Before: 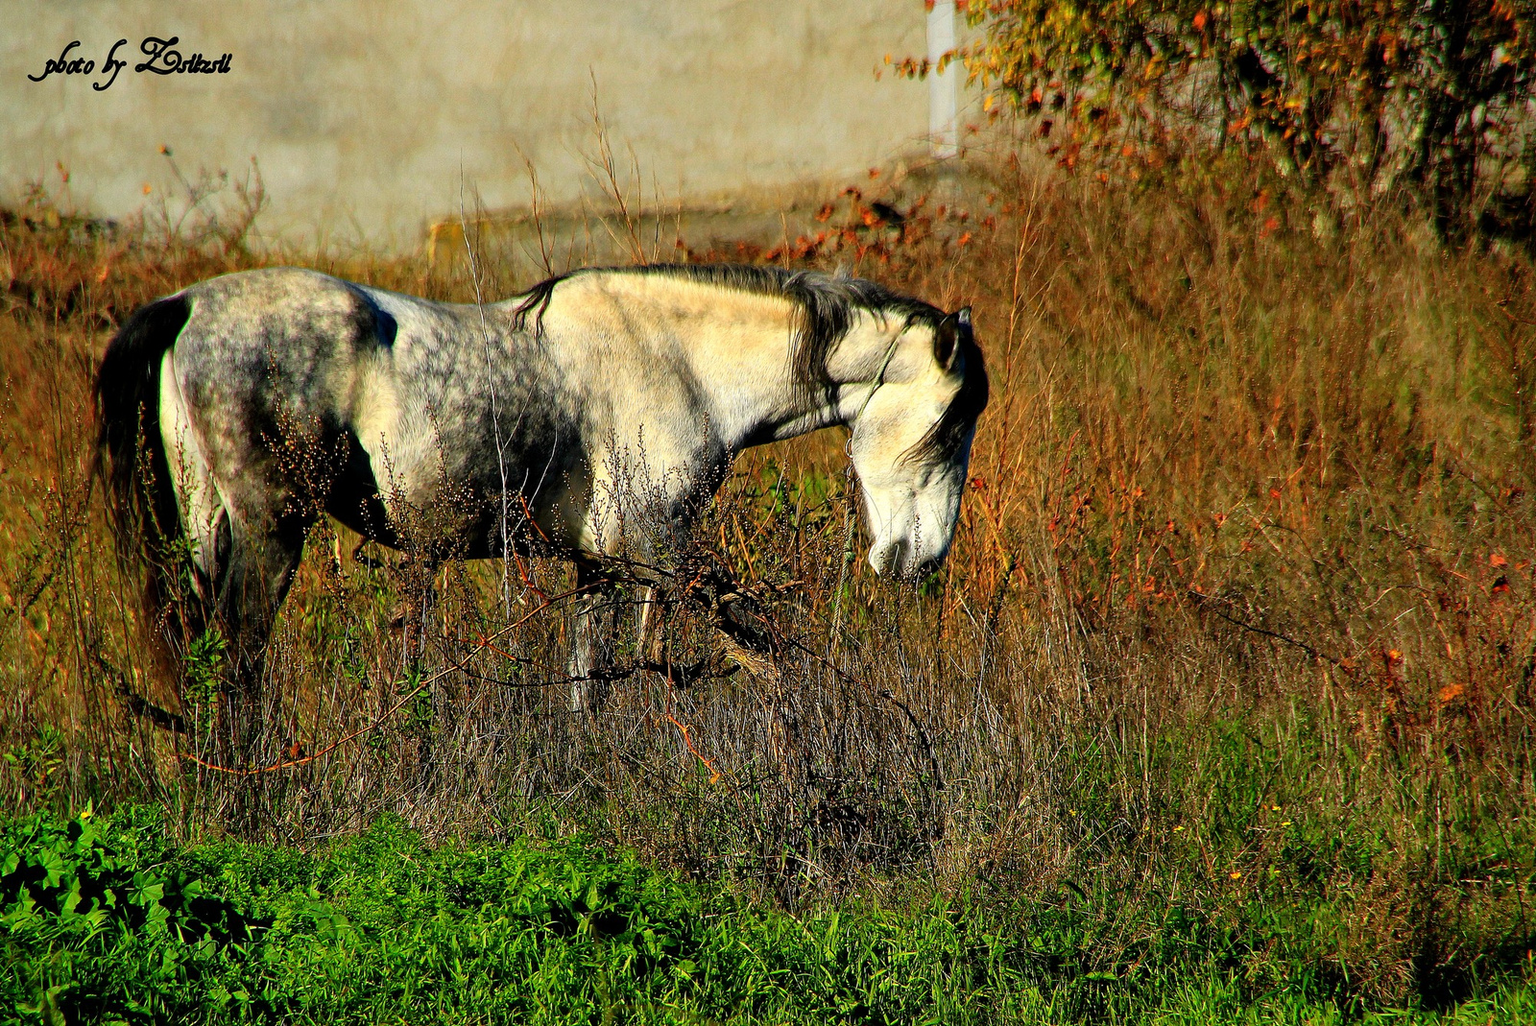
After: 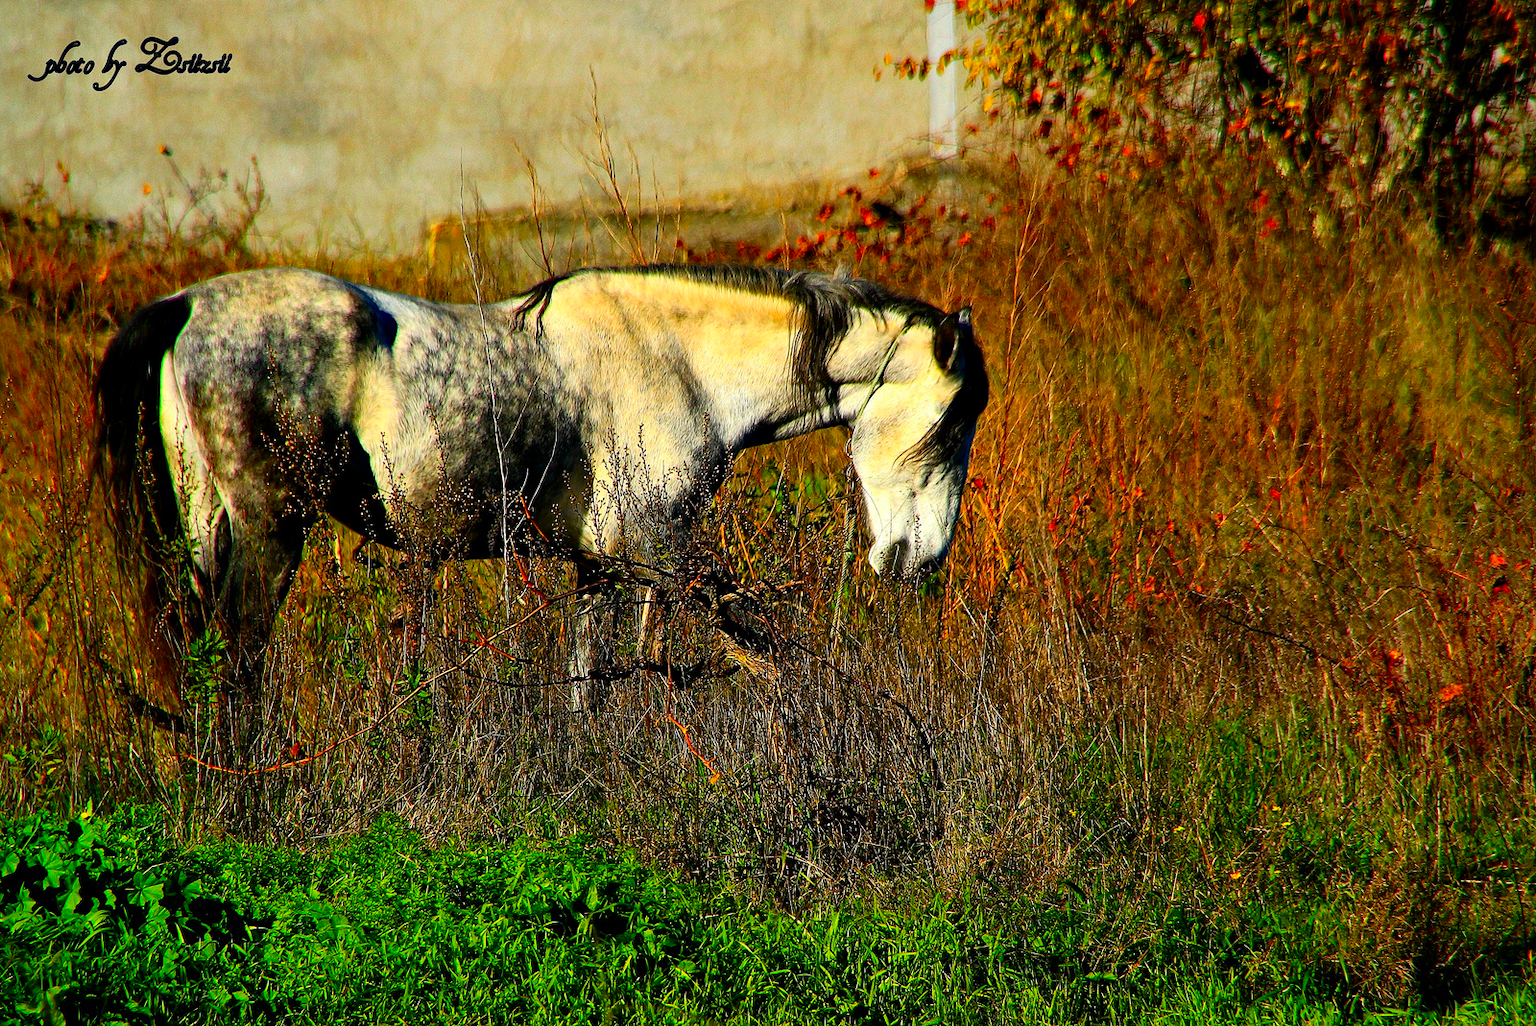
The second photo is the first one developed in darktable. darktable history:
vibrance: on, module defaults
haze removal: compatibility mode true, adaptive false
contrast brightness saturation: contrast 0.18, saturation 0.3
